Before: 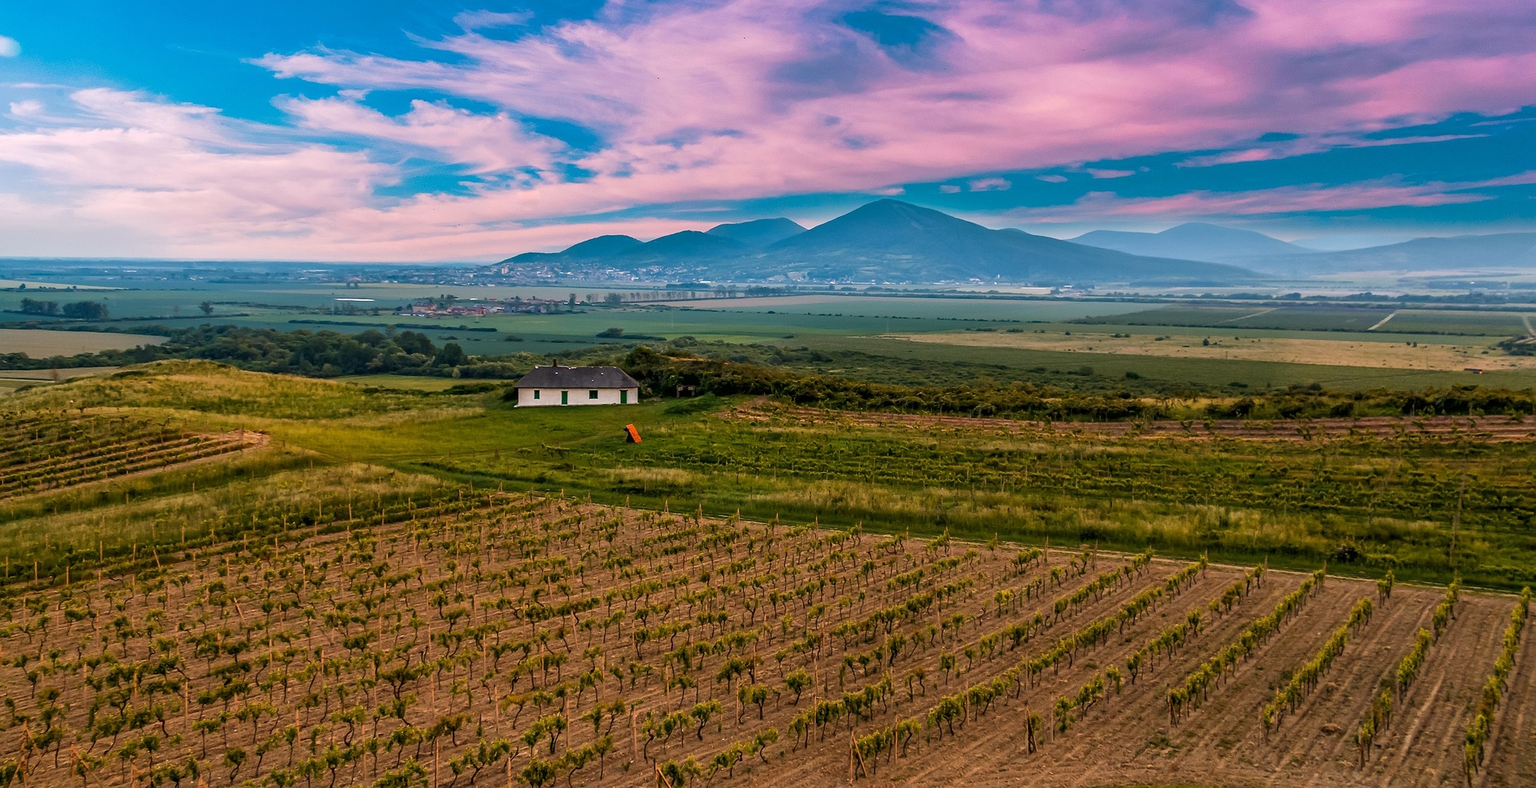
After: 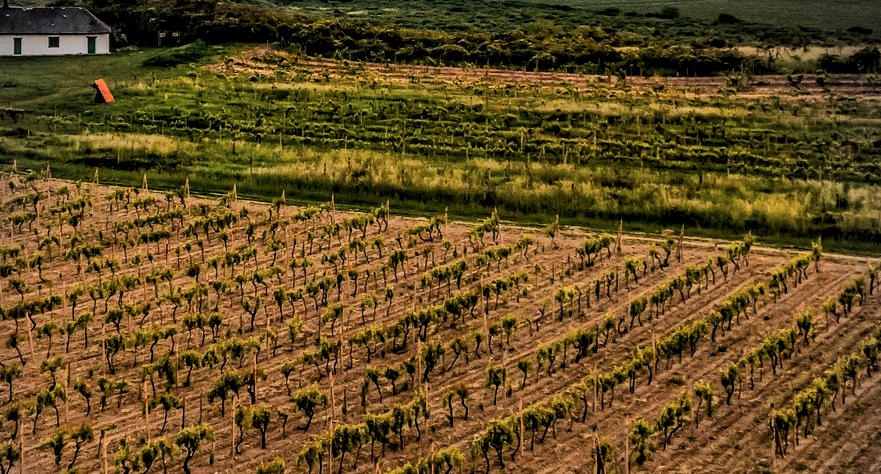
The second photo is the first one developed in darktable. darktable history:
local contrast: on, module defaults
crop: left 35.882%, top 45.848%, right 18.181%, bottom 5.998%
filmic rgb: black relative exposure -7.5 EV, white relative exposure 5 EV, hardness 3.31, contrast 1.301, contrast in shadows safe
tone curve: curves: ch0 [(0, 0) (0.003, 0.018) (0.011, 0.024) (0.025, 0.038) (0.044, 0.067) (0.069, 0.098) (0.1, 0.13) (0.136, 0.165) (0.177, 0.205) (0.224, 0.249) (0.277, 0.304) (0.335, 0.365) (0.399, 0.432) (0.468, 0.505) (0.543, 0.579) (0.623, 0.652) (0.709, 0.725) (0.801, 0.802) (0.898, 0.876) (1, 1)], preserve colors none
exposure: black level correction 0.007, compensate highlight preservation false
shadows and highlights: radius 267.58, soften with gaussian
vignetting: fall-off start 88.73%, fall-off radius 43.14%, center (-0.024, 0.399), width/height ratio 1.159
haze removal: compatibility mode true, adaptive false
